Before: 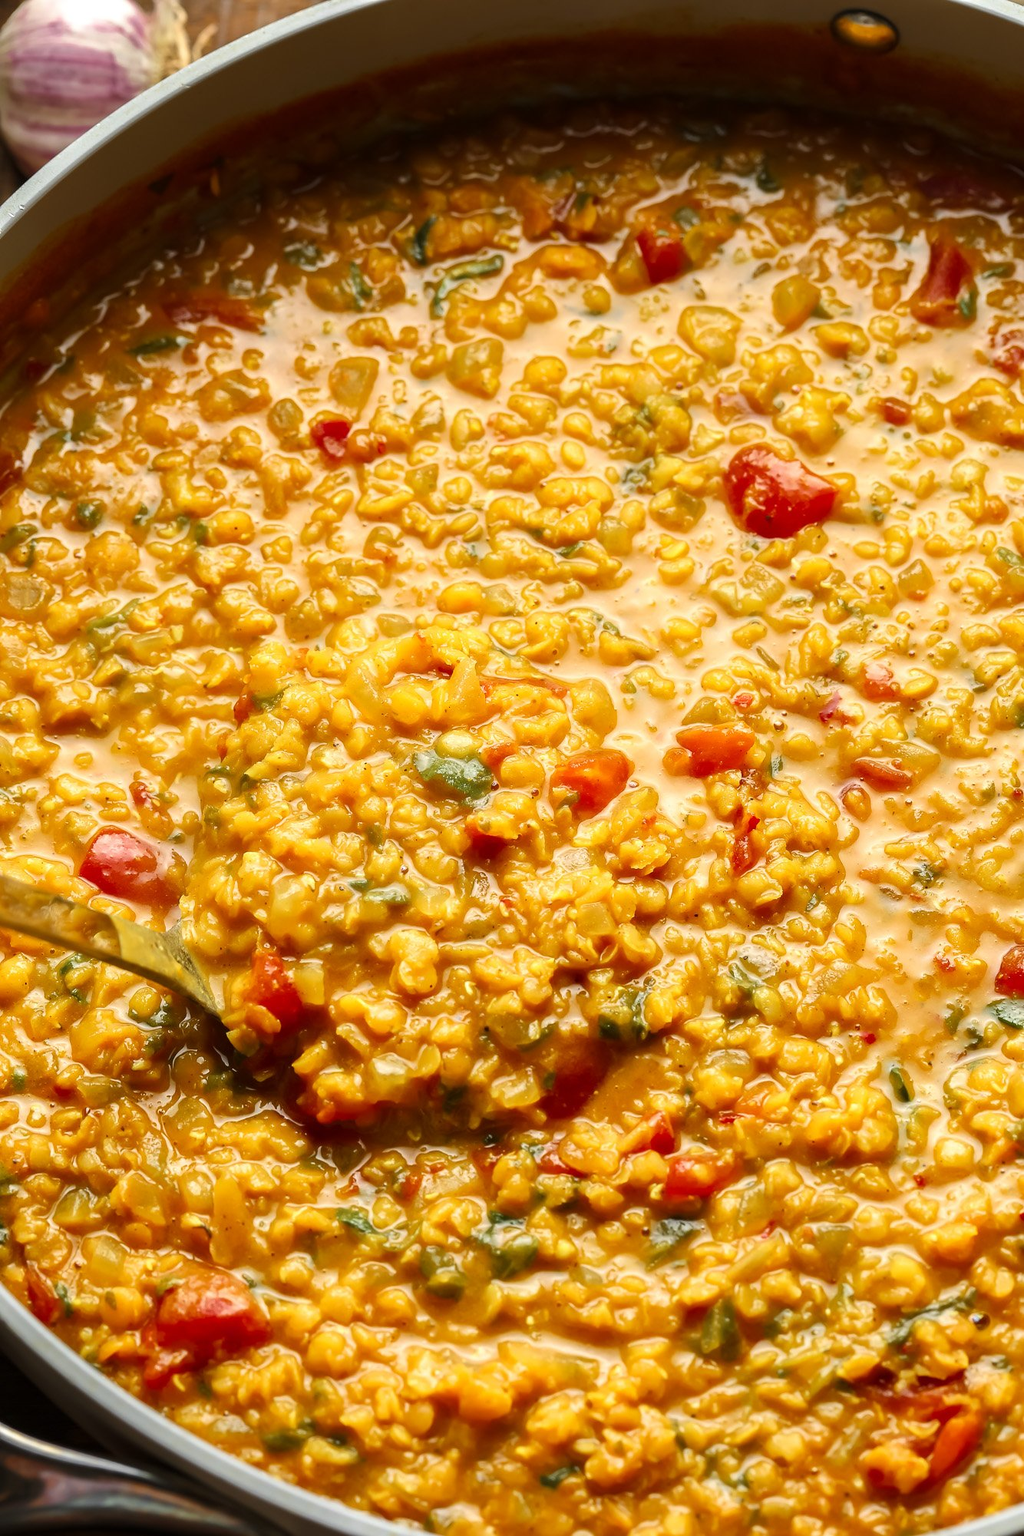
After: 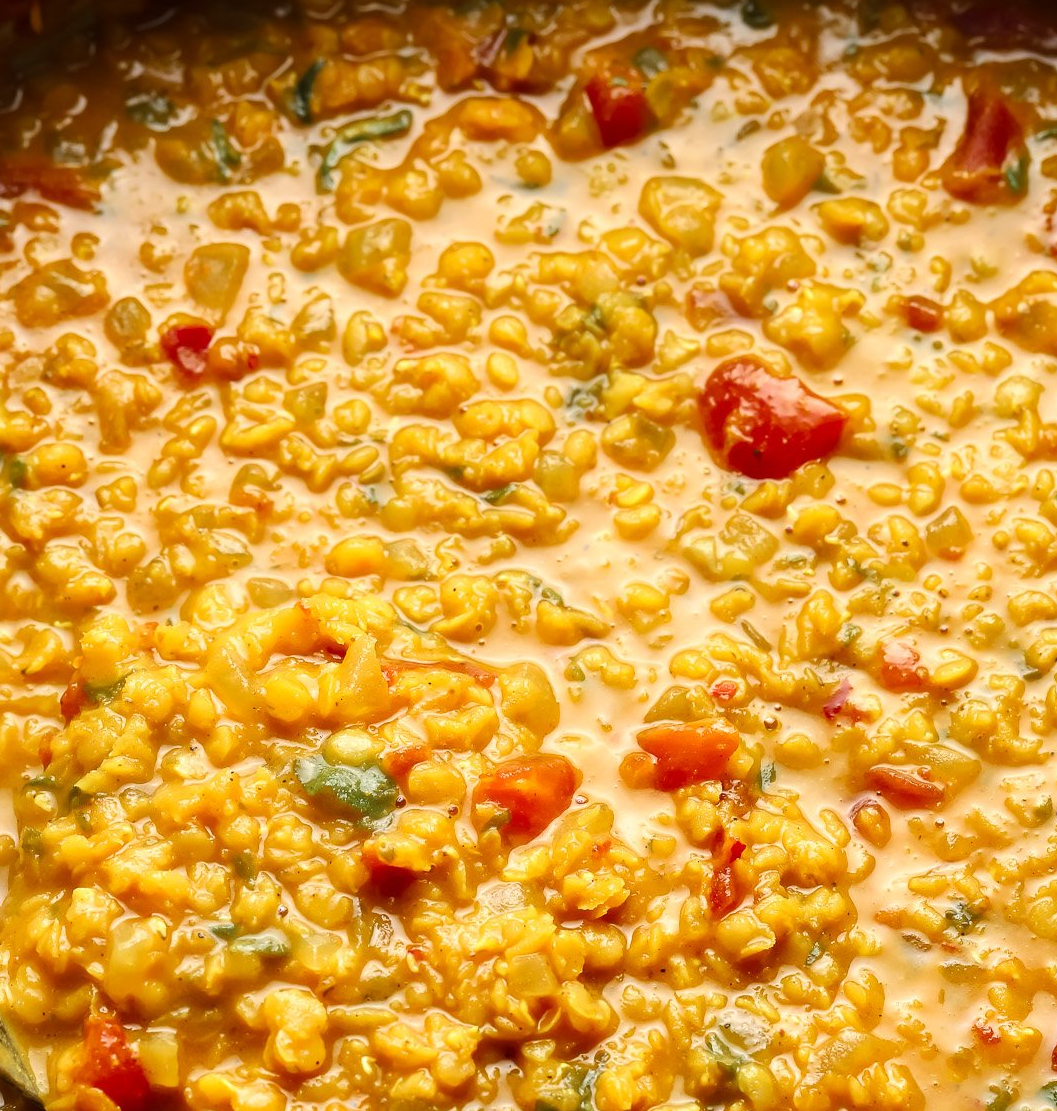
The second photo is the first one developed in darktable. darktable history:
crop: left 18.315%, top 11.124%, right 2.393%, bottom 33.338%
